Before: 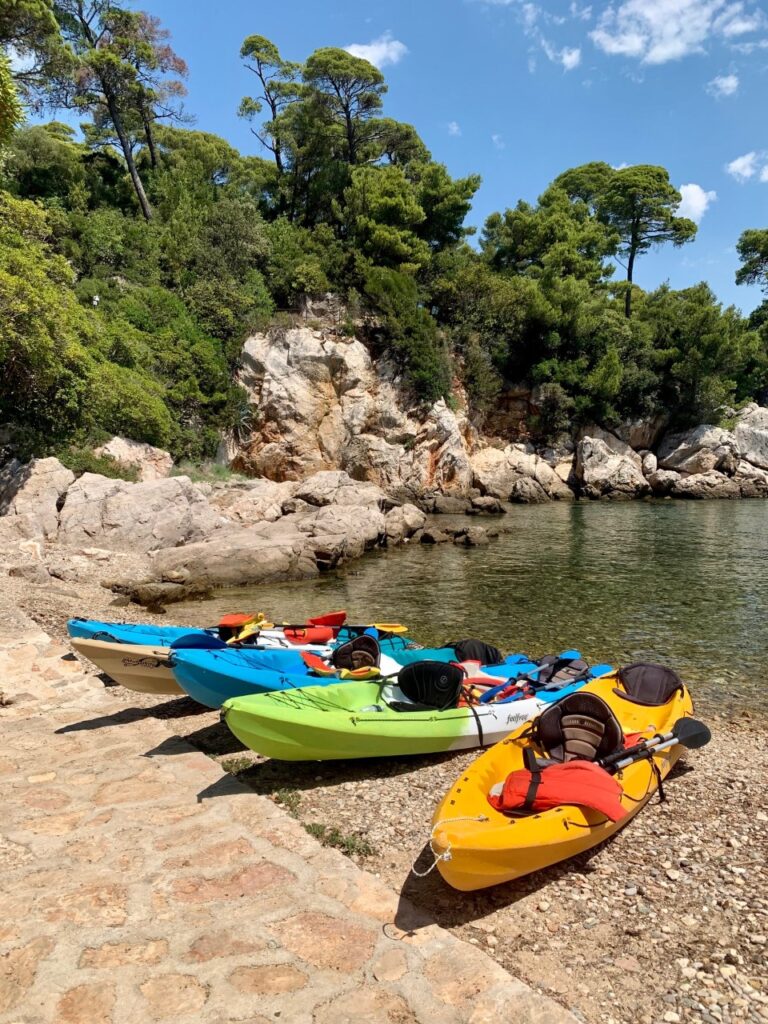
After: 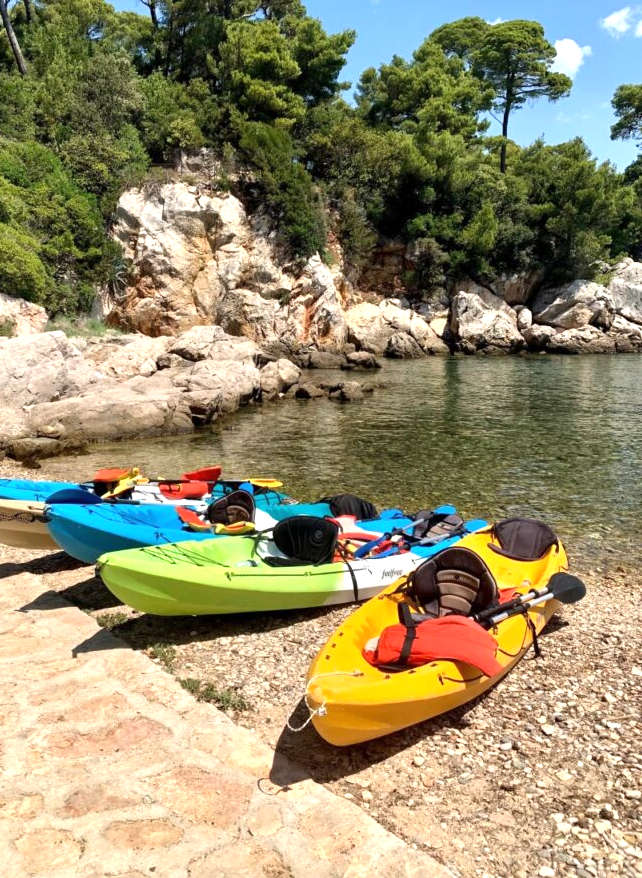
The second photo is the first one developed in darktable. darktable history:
crop: left 16.315%, top 14.246%
exposure: exposure 0.566 EV, compensate highlight preservation false
levels: levels [0, 0.51, 1]
